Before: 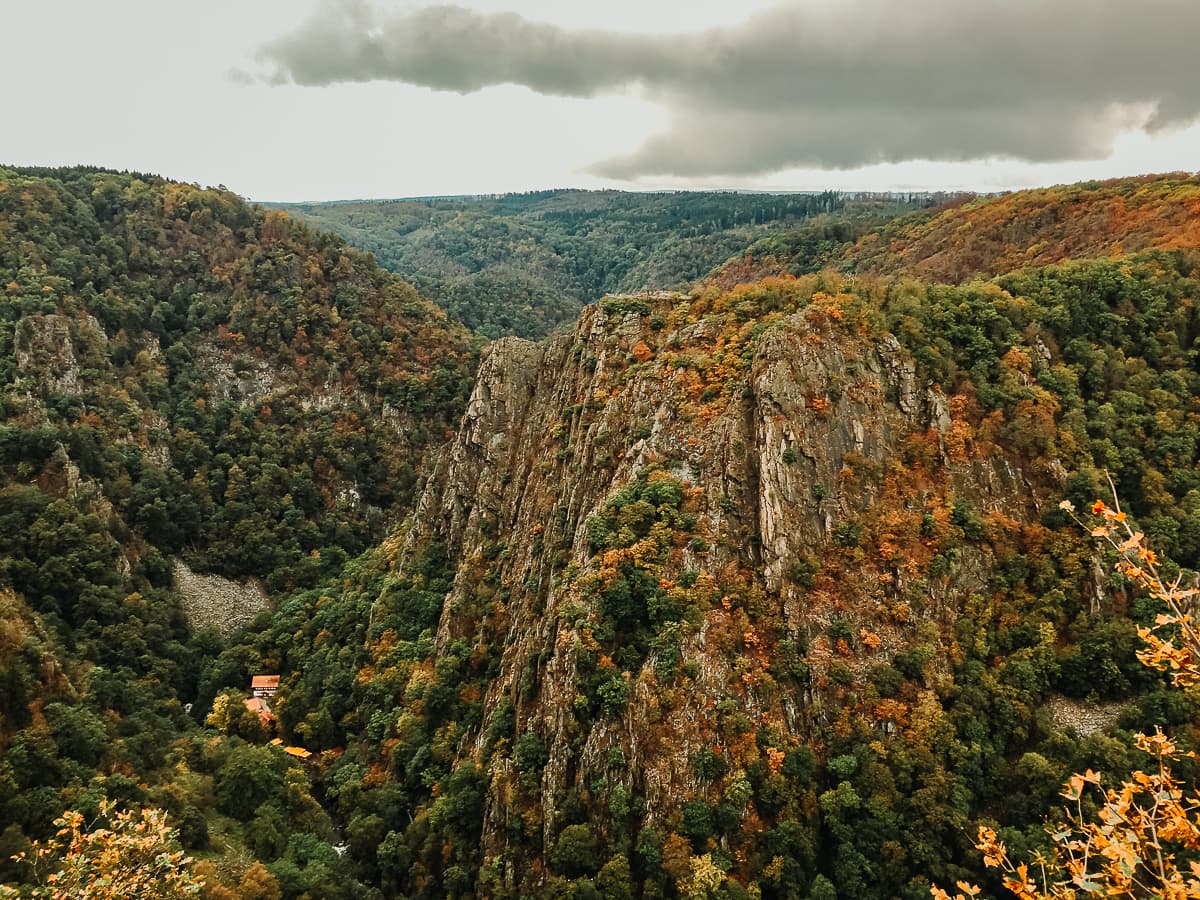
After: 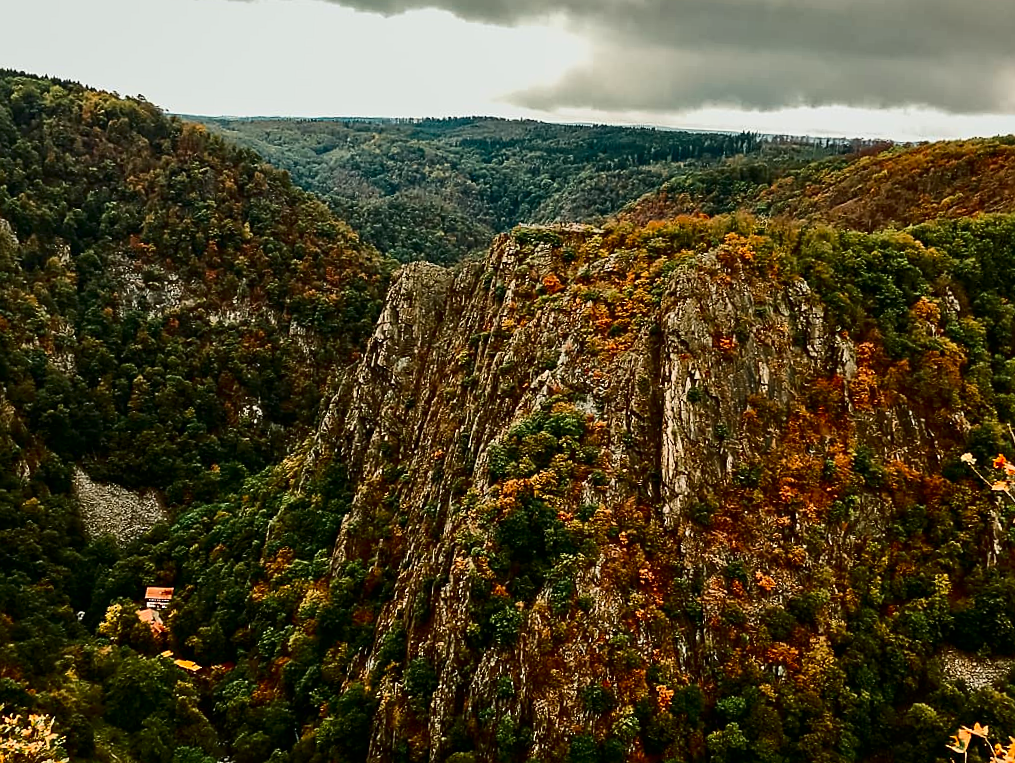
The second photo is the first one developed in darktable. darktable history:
crop and rotate: angle -2.92°, left 5.139%, top 5.163%, right 4.624%, bottom 4.385%
contrast brightness saturation: contrast 0.222, brightness -0.188, saturation 0.243
sharpen: radius 1.861, amount 0.412, threshold 1.404
